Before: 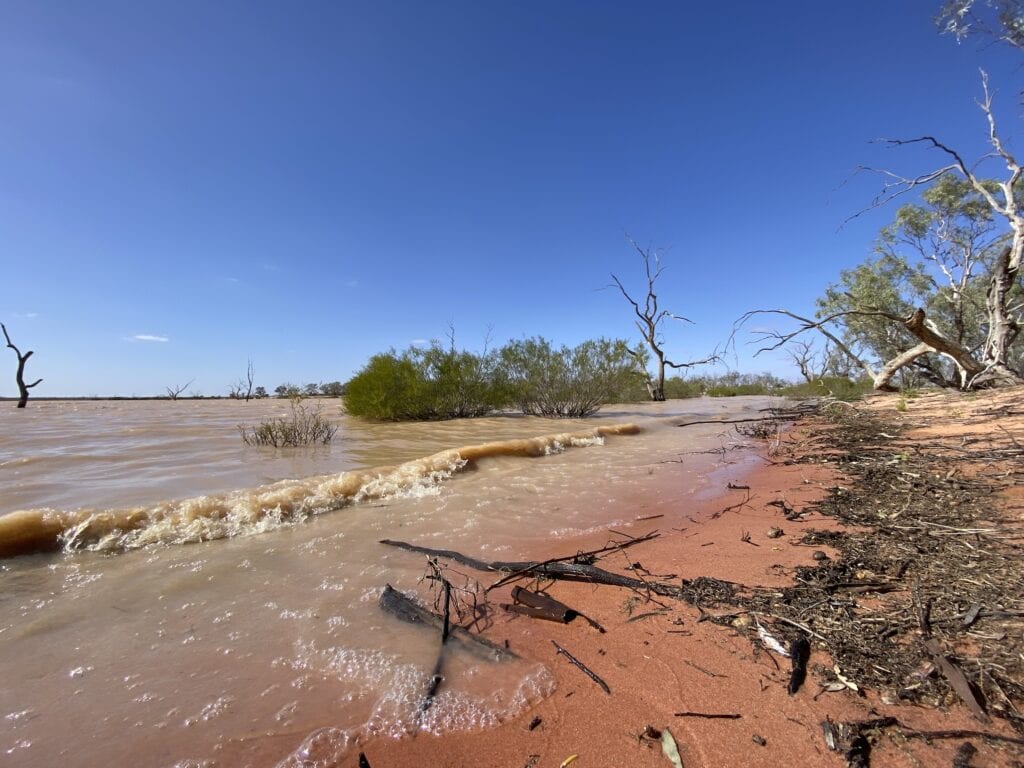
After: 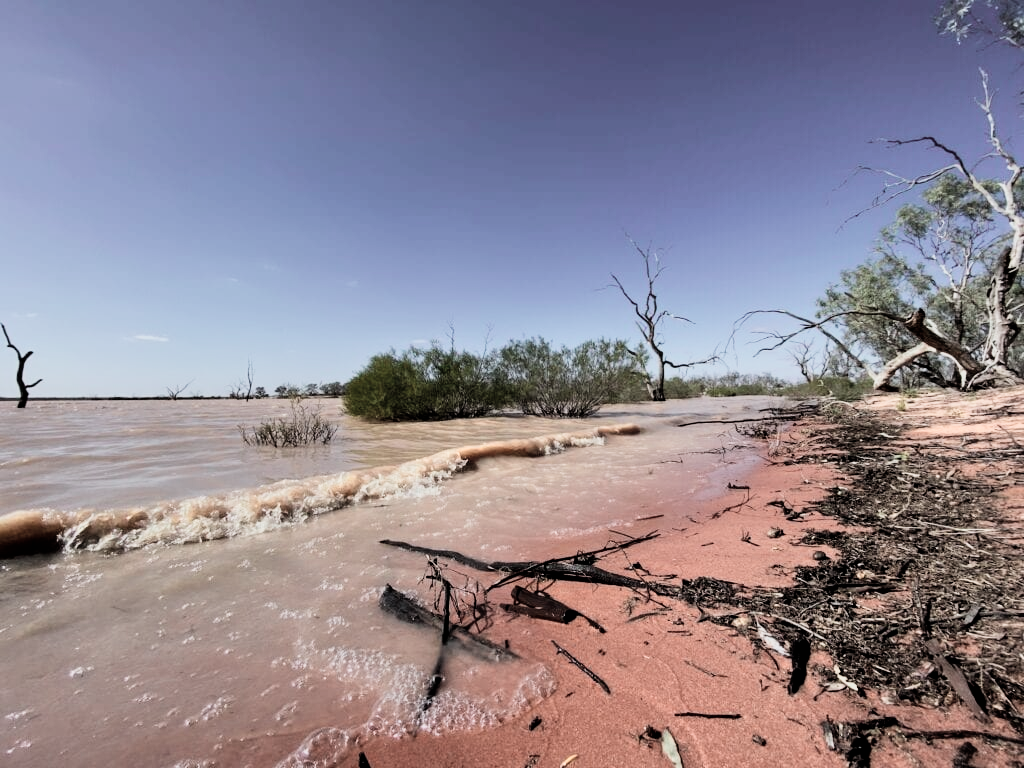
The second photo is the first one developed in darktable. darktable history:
color contrast: blue-yellow contrast 0.62
color zones: curves: ch0 [(0.018, 0.548) (0.224, 0.64) (0.425, 0.447) (0.675, 0.575) (0.732, 0.579)]; ch1 [(0.066, 0.487) (0.25, 0.5) (0.404, 0.43) (0.75, 0.421) (0.956, 0.421)]; ch2 [(0.044, 0.561) (0.215, 0.465) (0.399, 0.544) (0.465, 0.548) (0.614, 0.447) (0.724, 0.43) (0.882, 0.623) (0.956, 0.632)]
contrast brightness saturation: contrast 0.1, brightness 0.03, saturation 0.09
filmic rgb: black relative exposure -5 EV, hardness 2.88, contrast 1.3, highlights saturation mix -30%
white balance: red 0.988, blue 1.017
